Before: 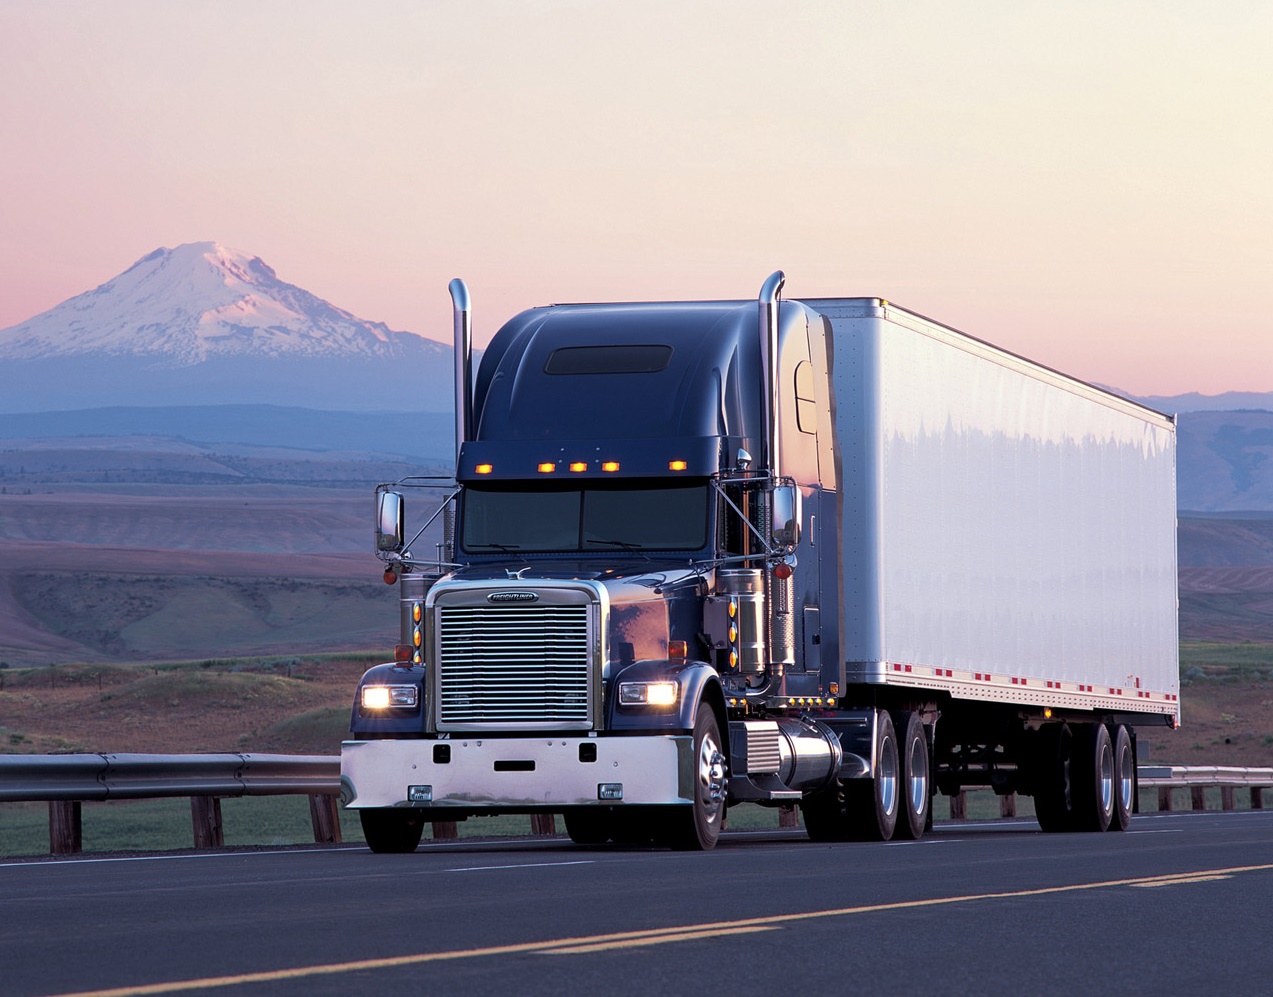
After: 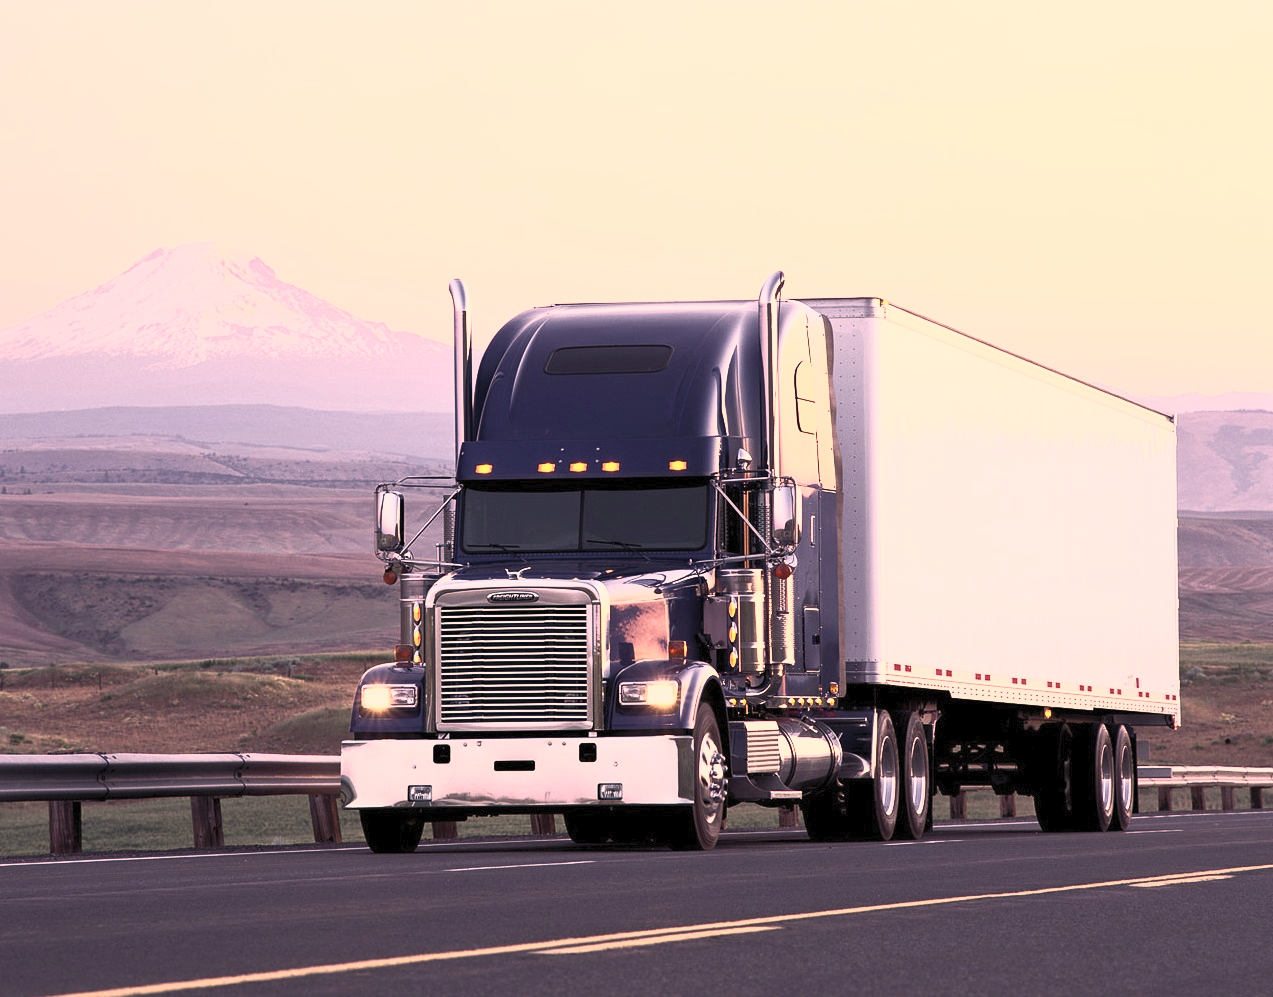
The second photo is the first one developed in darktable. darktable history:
exposure: compensate highlight preservation false
color balance rgb: perceptual saturation grading › global saturation 20%, perceptual saturation grading › highlights -25%, perceptual saturation grading › shadows 25%
color correction: highlights a* 17.88, highlights b* 18.79
contrast brightness saturation: contrast 0.57, brightness 0.57, saturation -0.34
